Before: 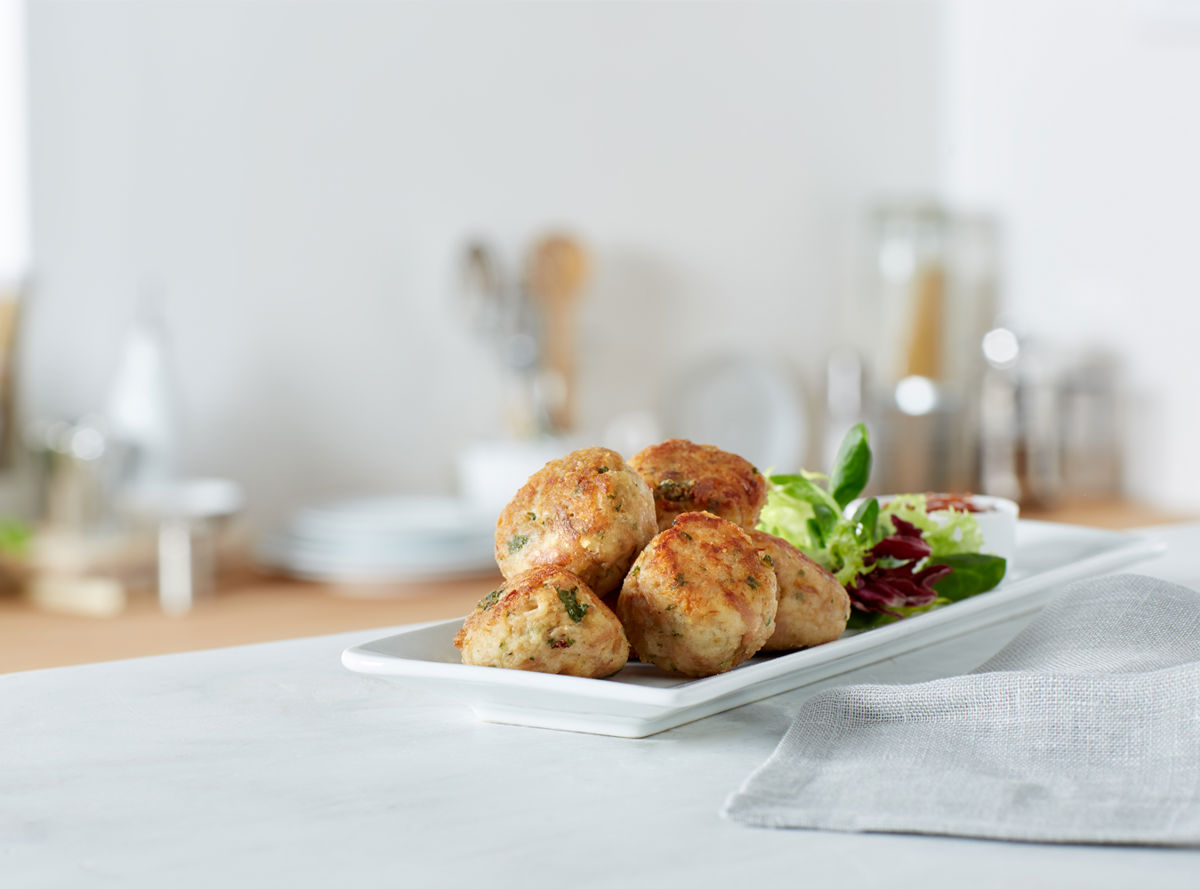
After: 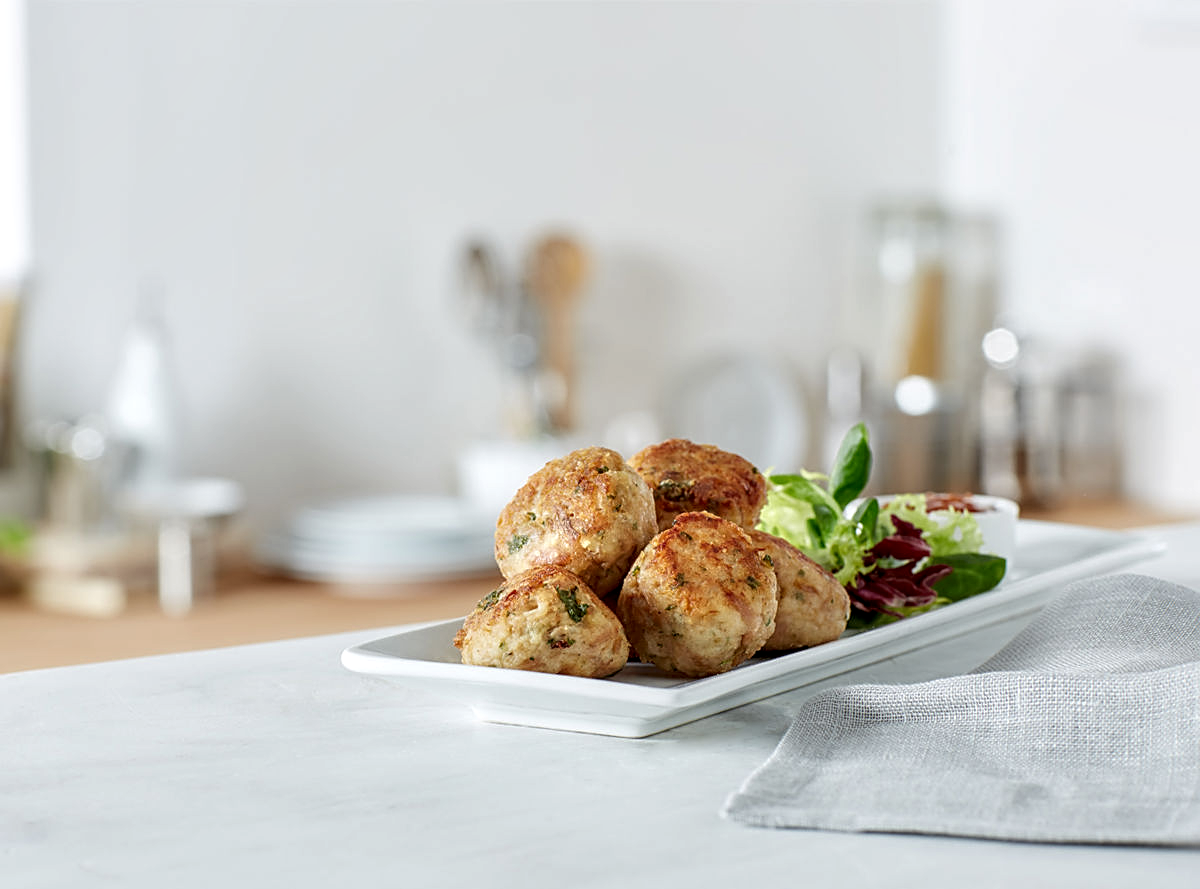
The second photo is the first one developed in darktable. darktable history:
local contrast: detail 130%
contrast brightness saturation: saturation -0.05
sharpen: on, module defaults
